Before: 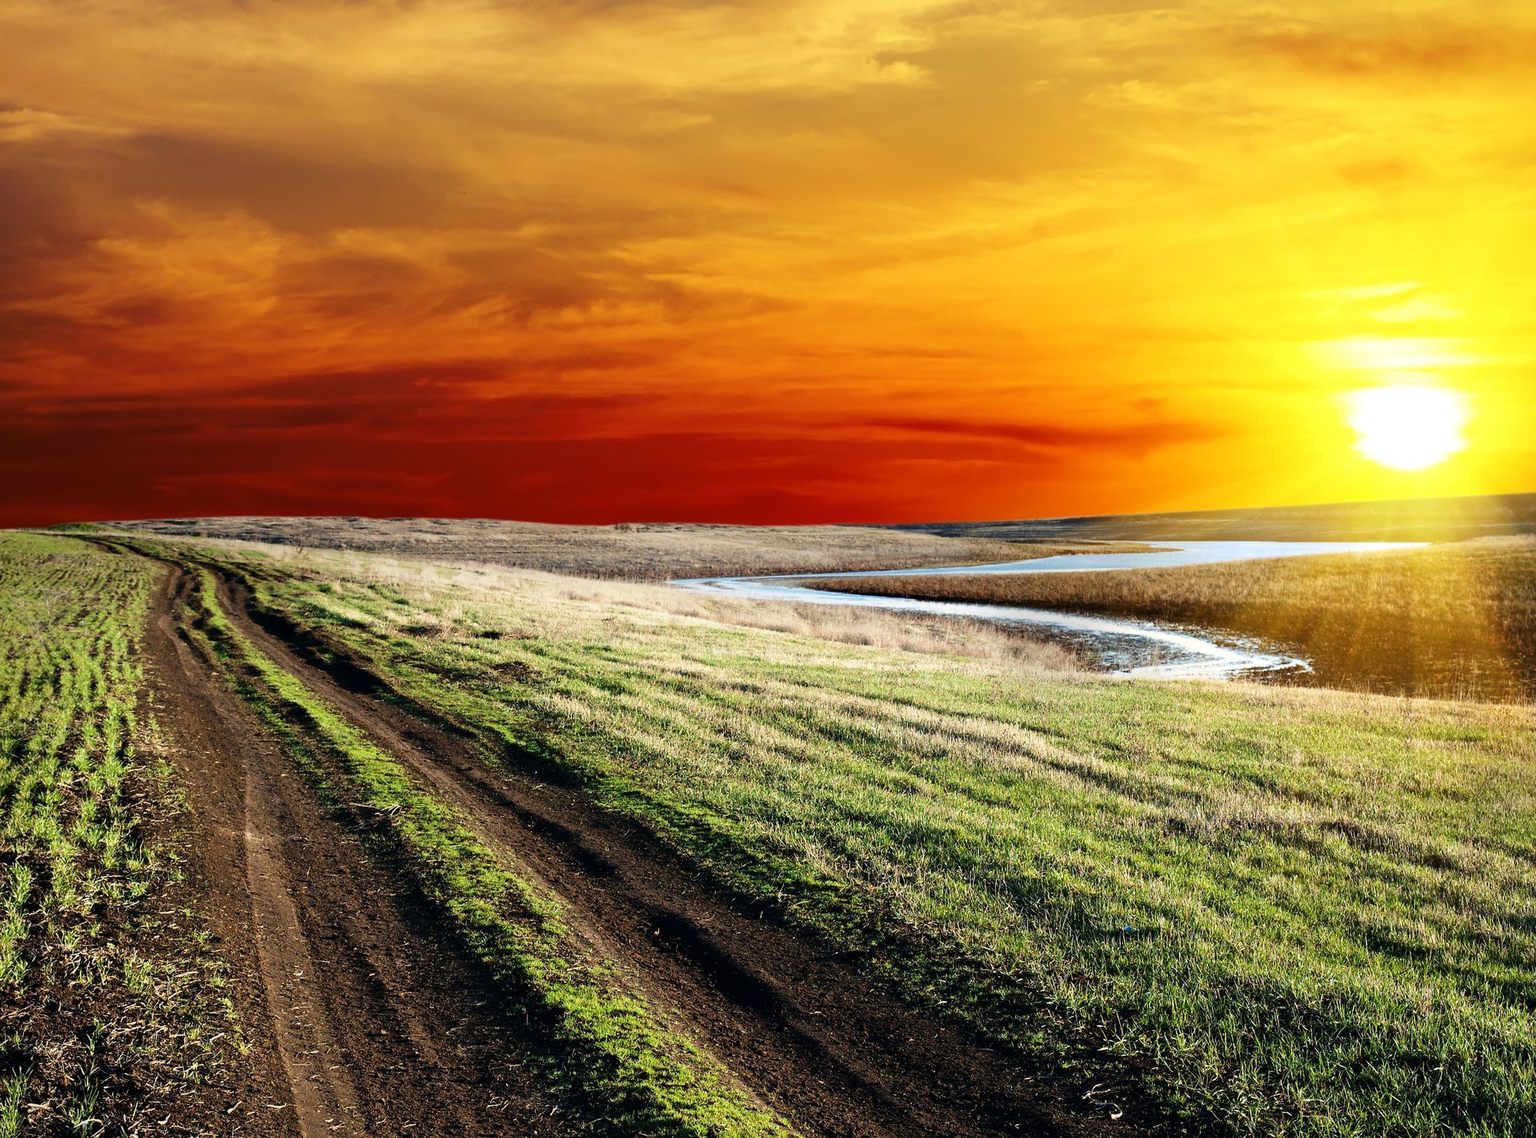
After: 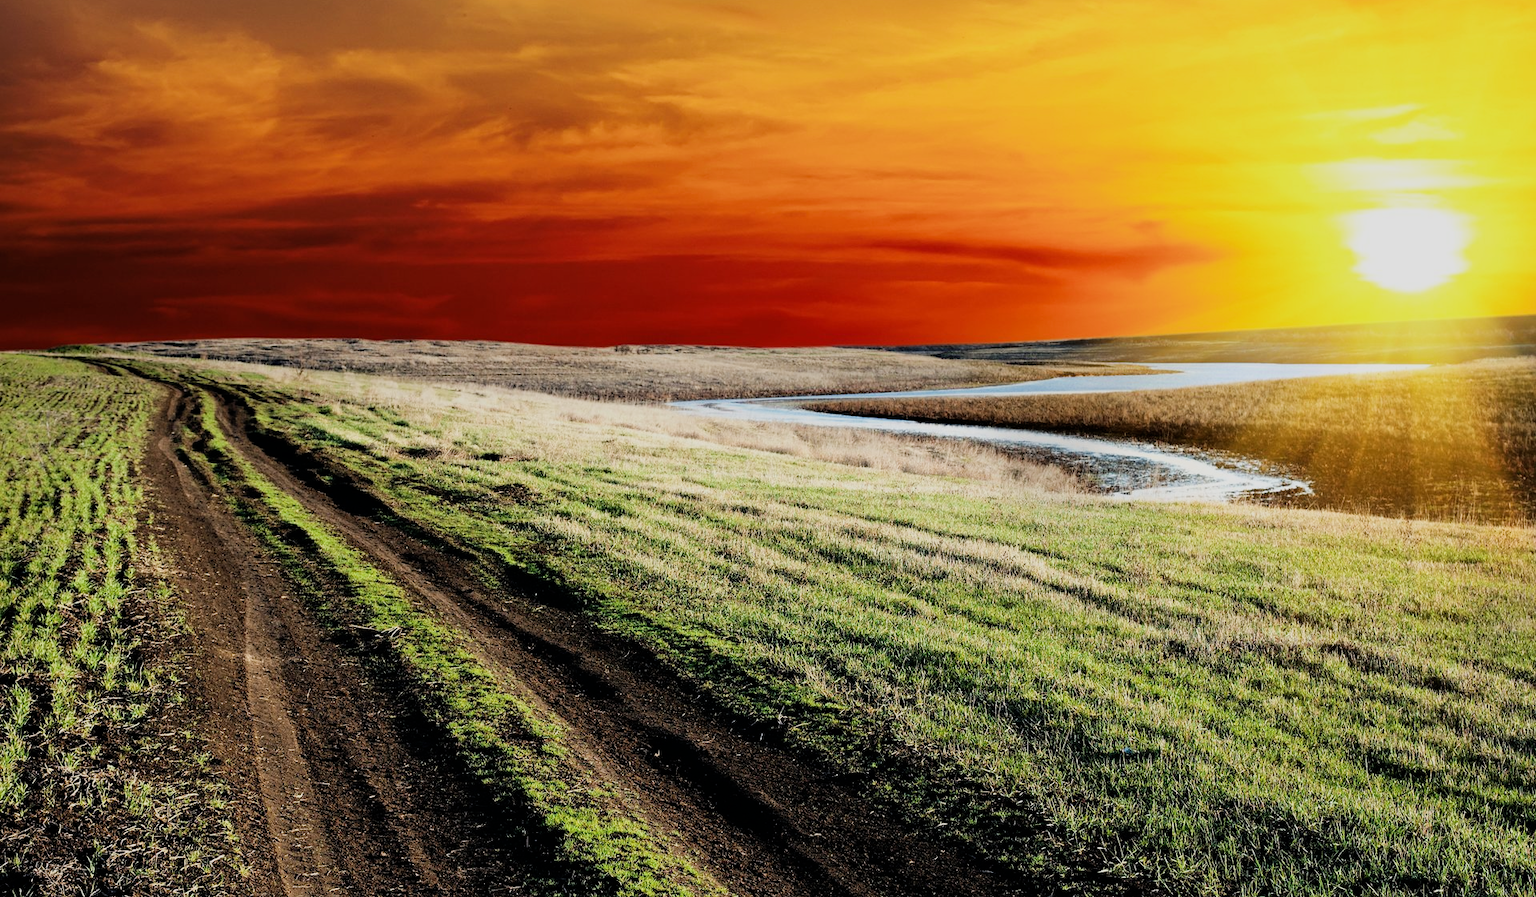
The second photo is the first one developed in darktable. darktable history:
crop and rotate: top 15.734%, bottom 5.387%
filmic rgb: black relative exposure -7.65 EV, white relative exposure 3.96 EV, hardness 4.02, contrast 1.1, highlights saturation mix -29.21%
